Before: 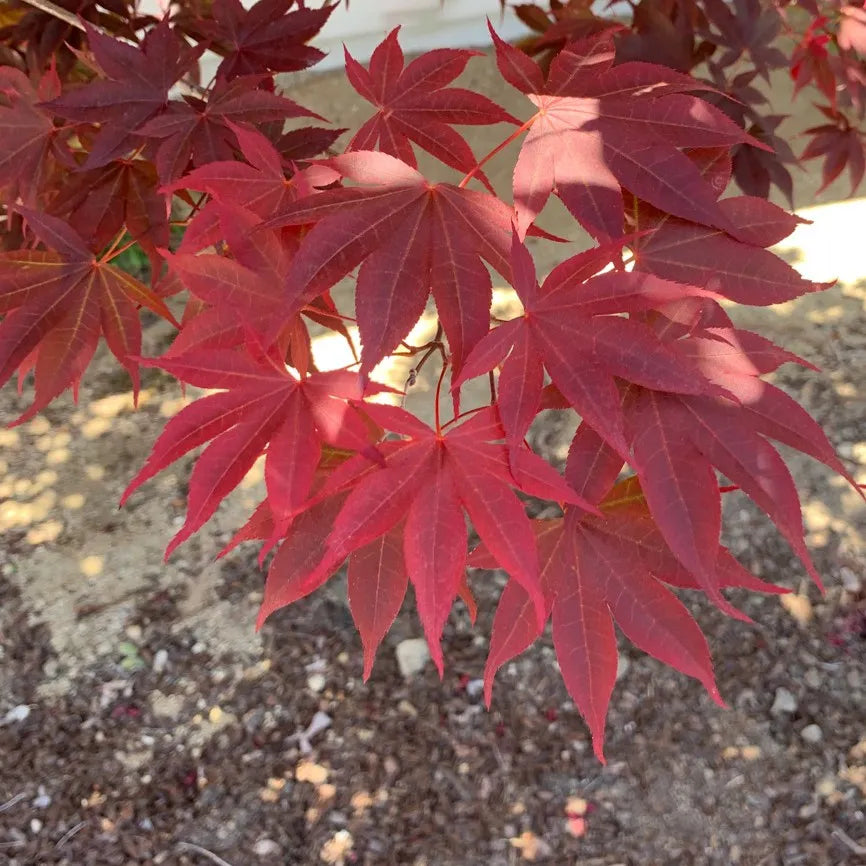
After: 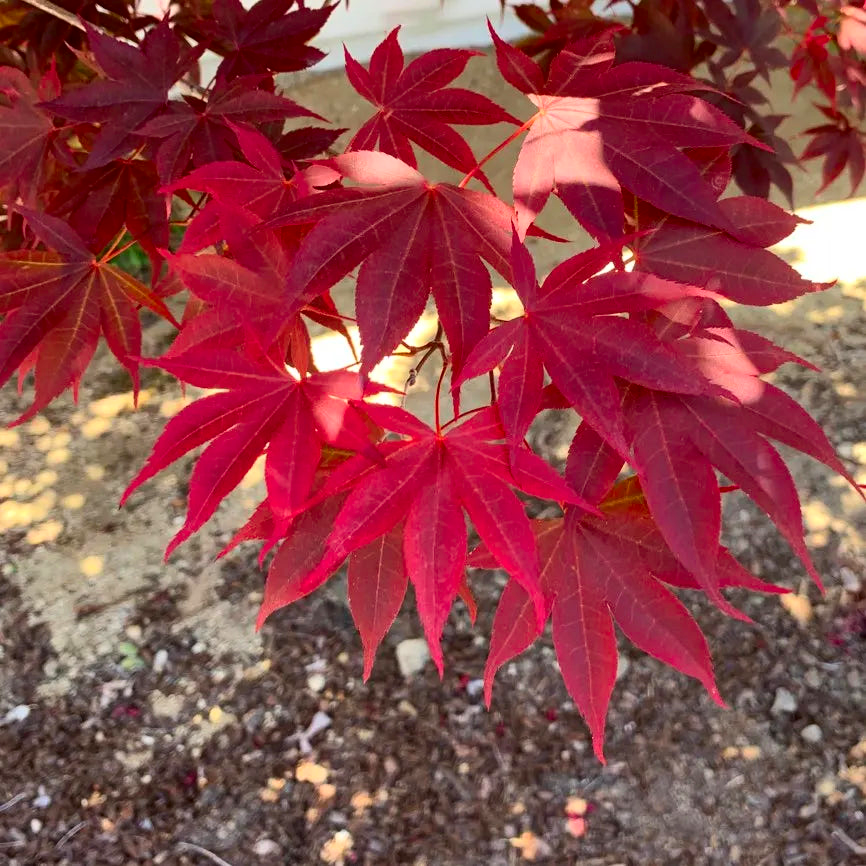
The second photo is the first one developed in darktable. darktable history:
tone equalizer: on, module defaults
contrast brightness saturation: contrast 0.18, saturation 0.3
